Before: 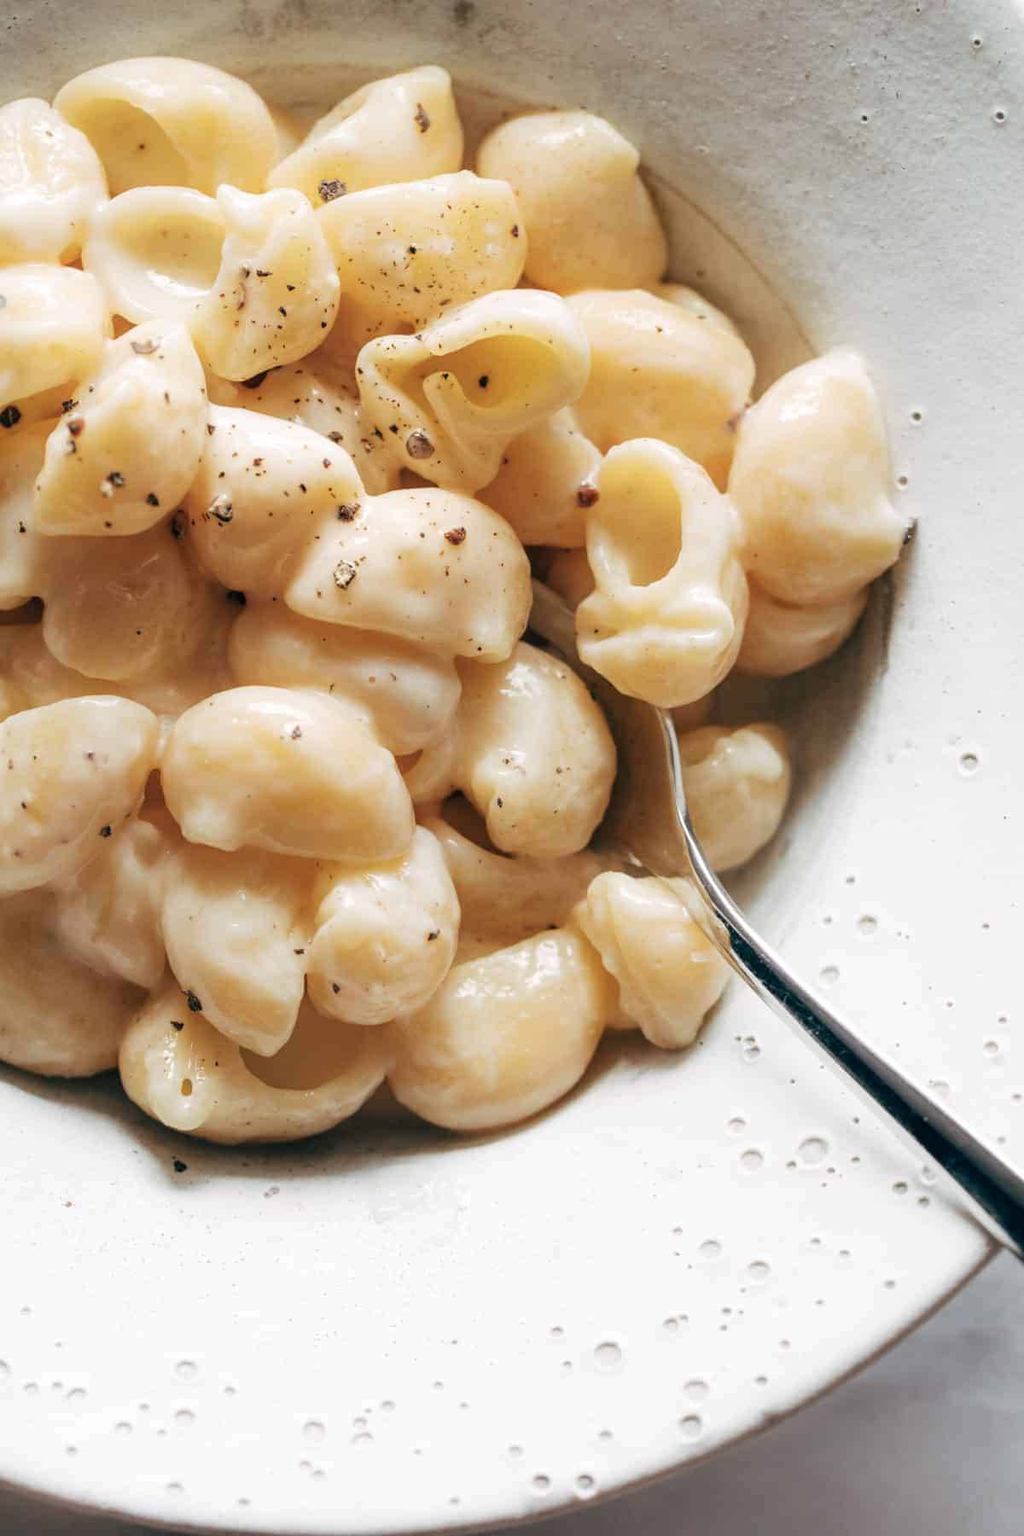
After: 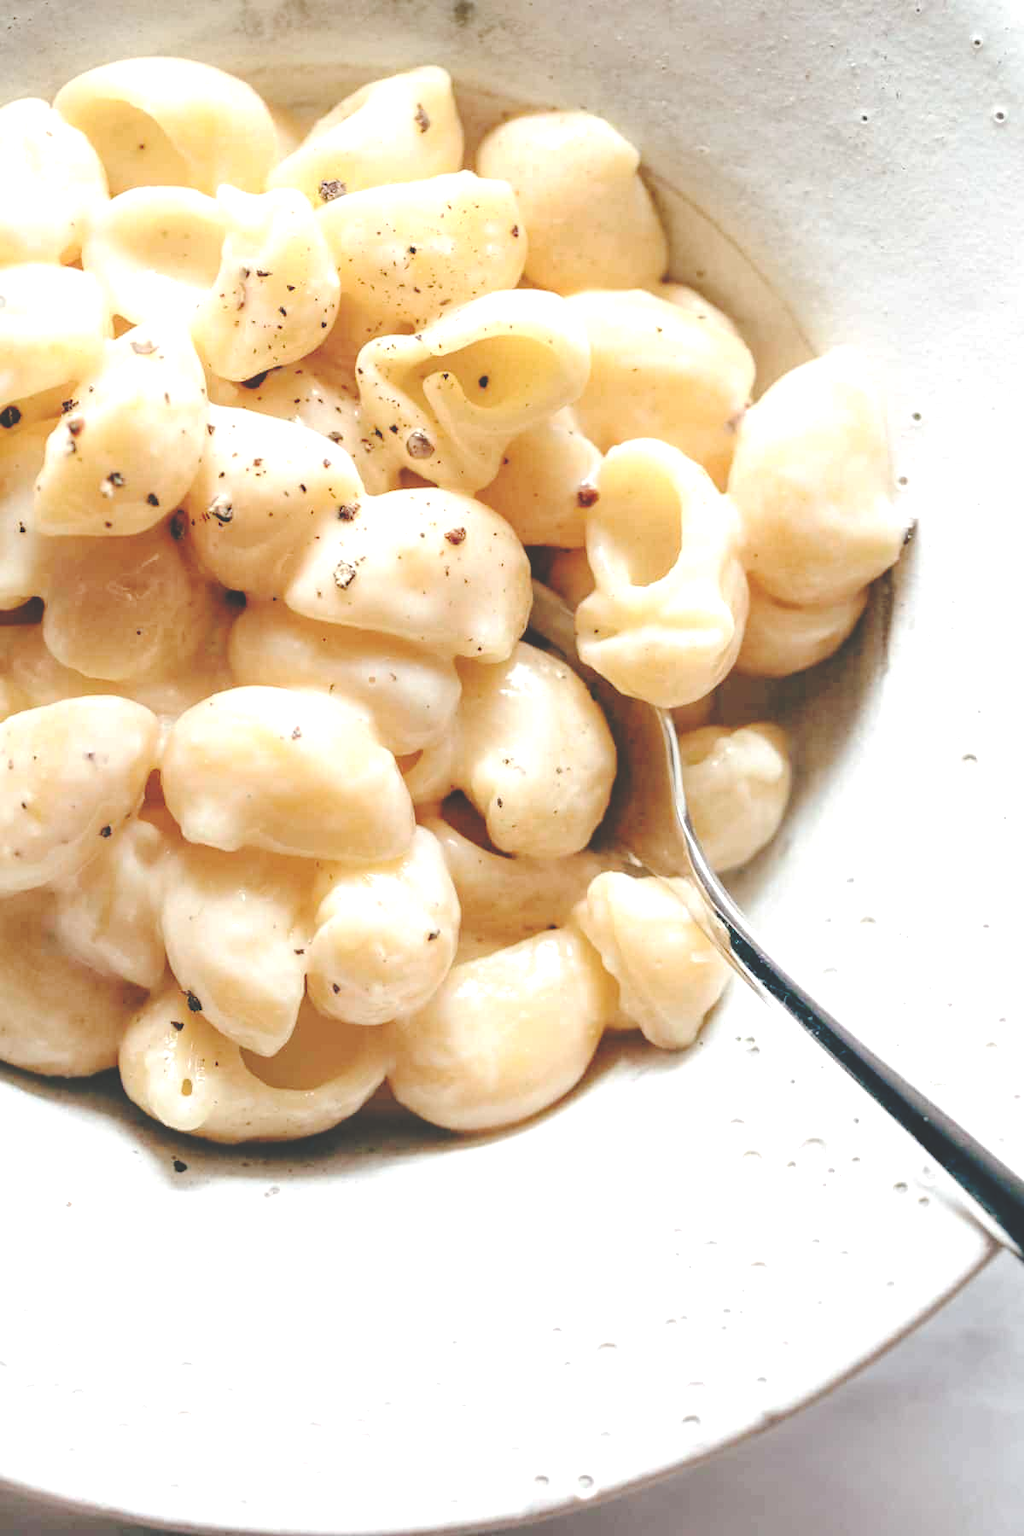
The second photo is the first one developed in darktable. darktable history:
exposure: black level correction -0.005, exposure 0.622 EV, compensate highlight preservation false
base curve: curves: ch0 [(0, 0.024) (0.055, 0.065) (0.121, 0.166) (0.236, 0.319) (0.693, 0.726) (1, 1)], preserve colors none
